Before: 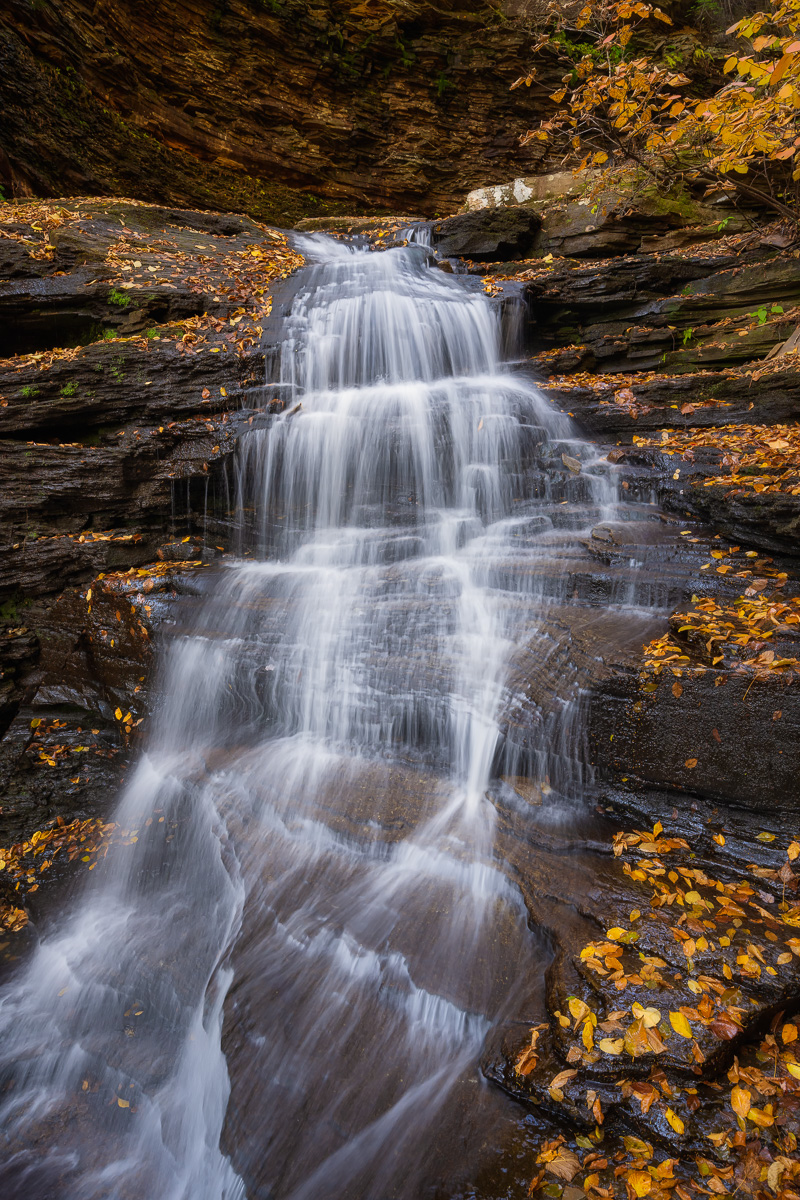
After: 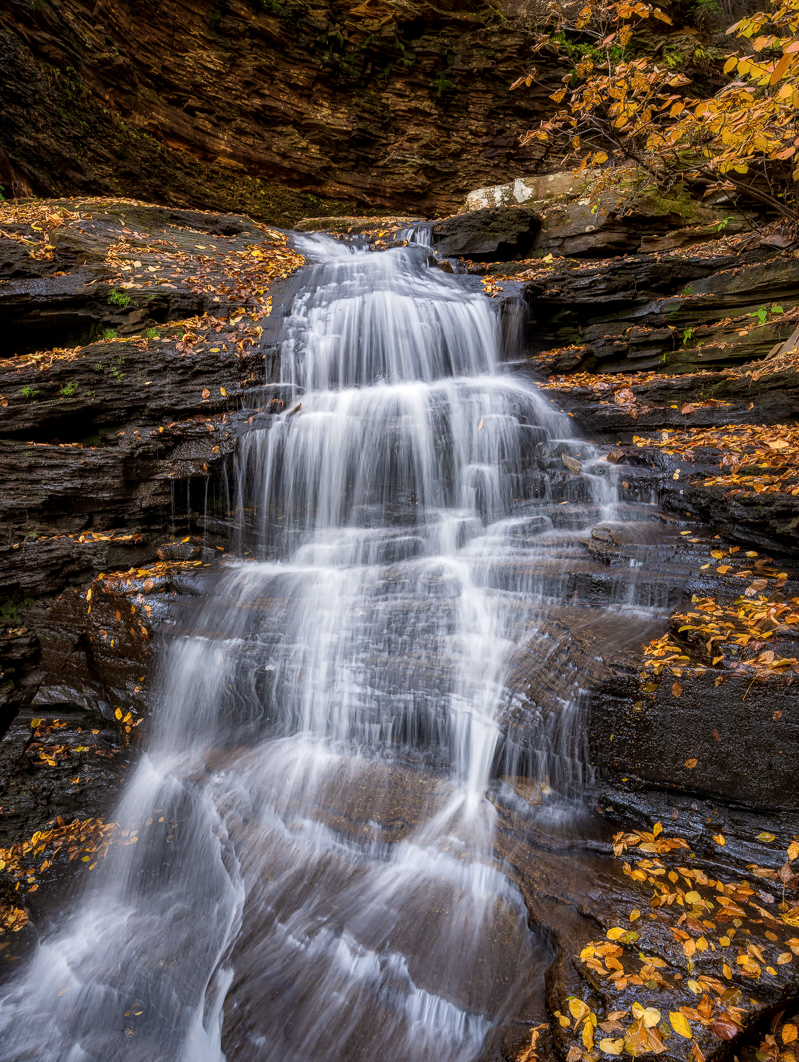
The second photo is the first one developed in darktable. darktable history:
crop and rotate: top 0%, bottom 11.49%
local contrast: detail 130%
